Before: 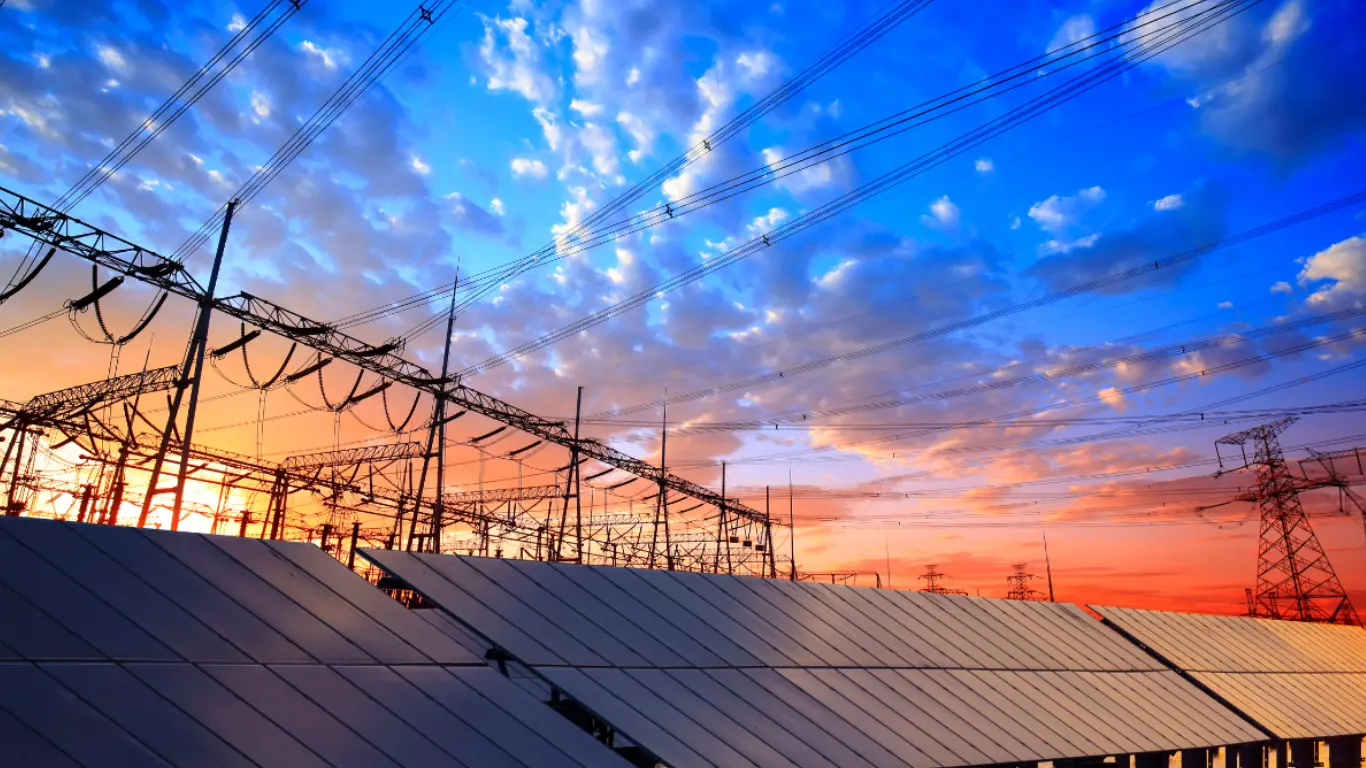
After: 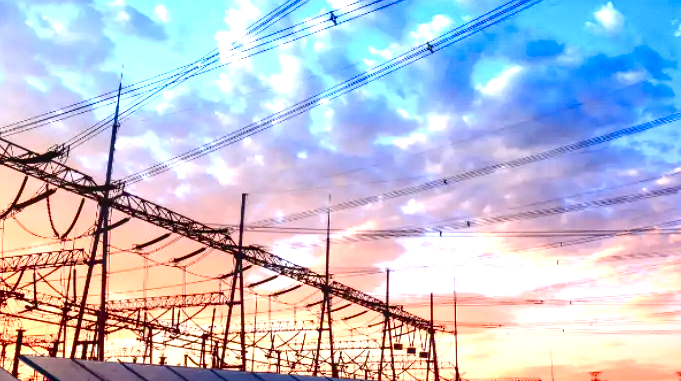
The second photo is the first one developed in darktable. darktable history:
exposure: exposure 1 EV, compensate highlight preservation false
crop: left 24.656%, top 25.164%, right 25.452%, bottom 25.179%
color correction: highlights b* 0.027, saturation 0.793
shadows and highlights: shadows 51.72, highlights -28.67, soften with gaussian
contrast brightness saturation: contrast 0.187, brightness -0.109, saturation 0.213
color balance rgb: power › chroma 0.528%, power › hue 257.56°, linear chroma grading › global chroma 8.913%, perceptual saturation grading › global saturation 25.058%, perceptual saturation grading › highlights -50.349%, perceptual saturation grading › shadows 30.9%
local contrast: on, module defaults
